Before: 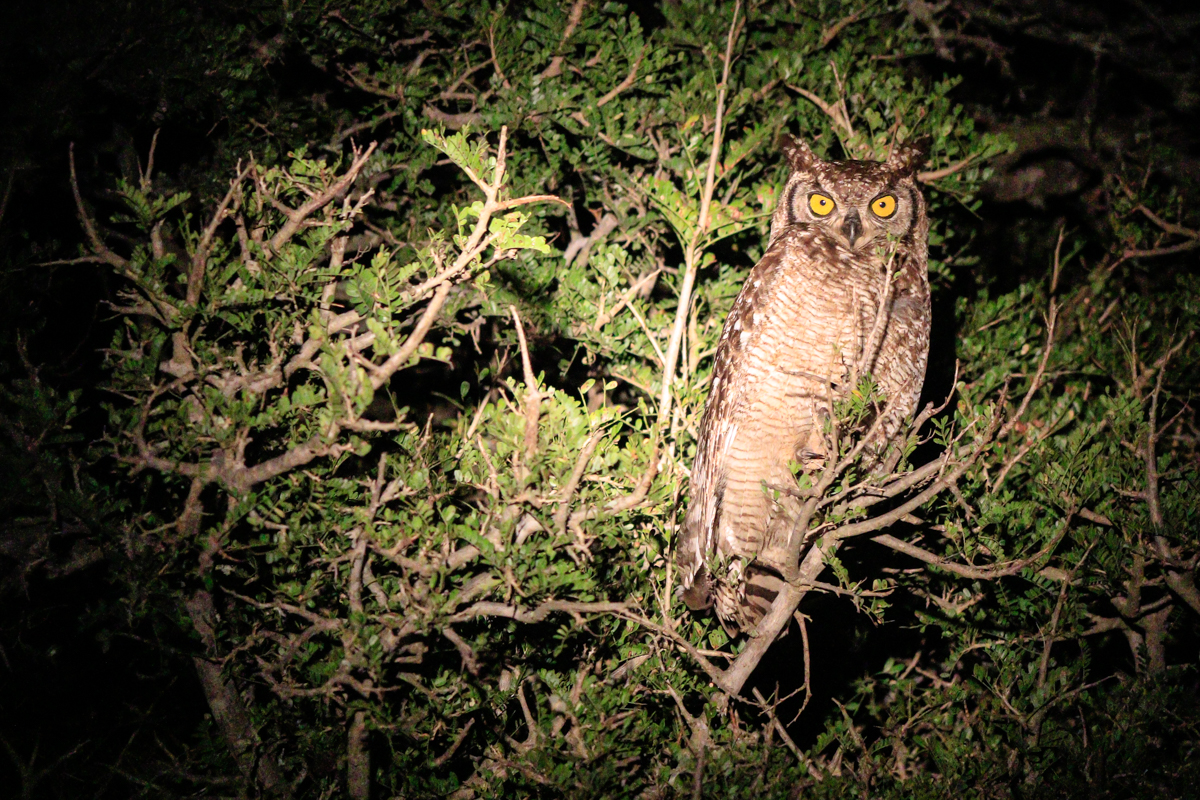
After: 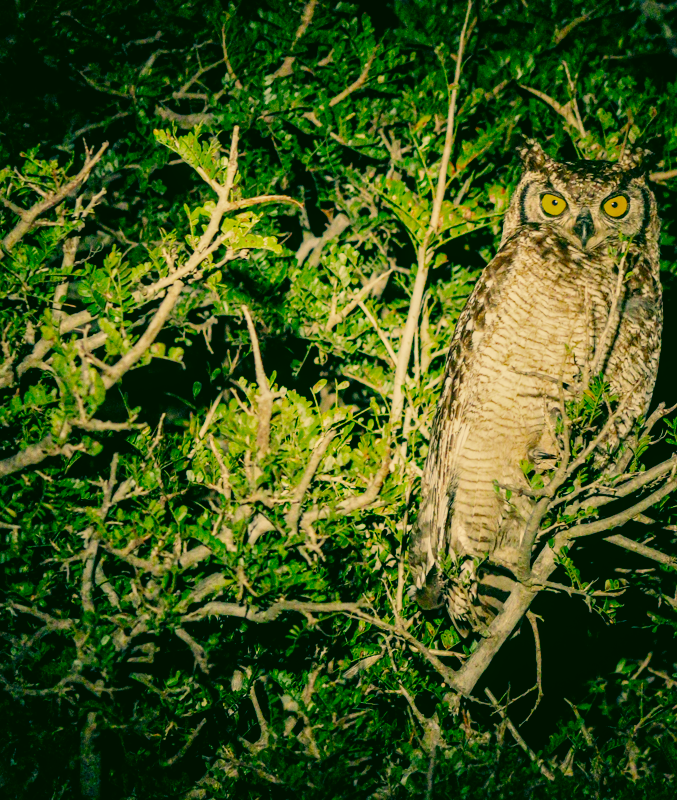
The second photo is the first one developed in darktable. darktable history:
filmic rgb: black relative exposure -7.65 EV, white relative exposure 4.56 EV, hardness 3.61, contrast 1.116, add noise in highlights 0.001, preserve chrominance no, color science v3 (2019), use custom middle-gray values true, contrast in highlights soft
color balance rgb: shadows lift › chroma 0.722%, shadows lift › hue 114.17°, power › luminance -7.597%, power › chroma 2.284%, power › hue 222.3°, global offset › luminance 0.716%, perceptual saturation grading › global saturation 30.143%, global vibrance 6.934%, saturation formula JzAzBz (2021)
crop and rotate: left 22.394%, right 21.124%
tone equalizer: edges refinement/feathering 500, mask exposure compensation -1.57 EV, preserve details guided filter
color correction: highlights a* 5.65, highlights b* 33.11, shadows a* -26.42, shadows b* 3.9
local contrast: on, module defaults
